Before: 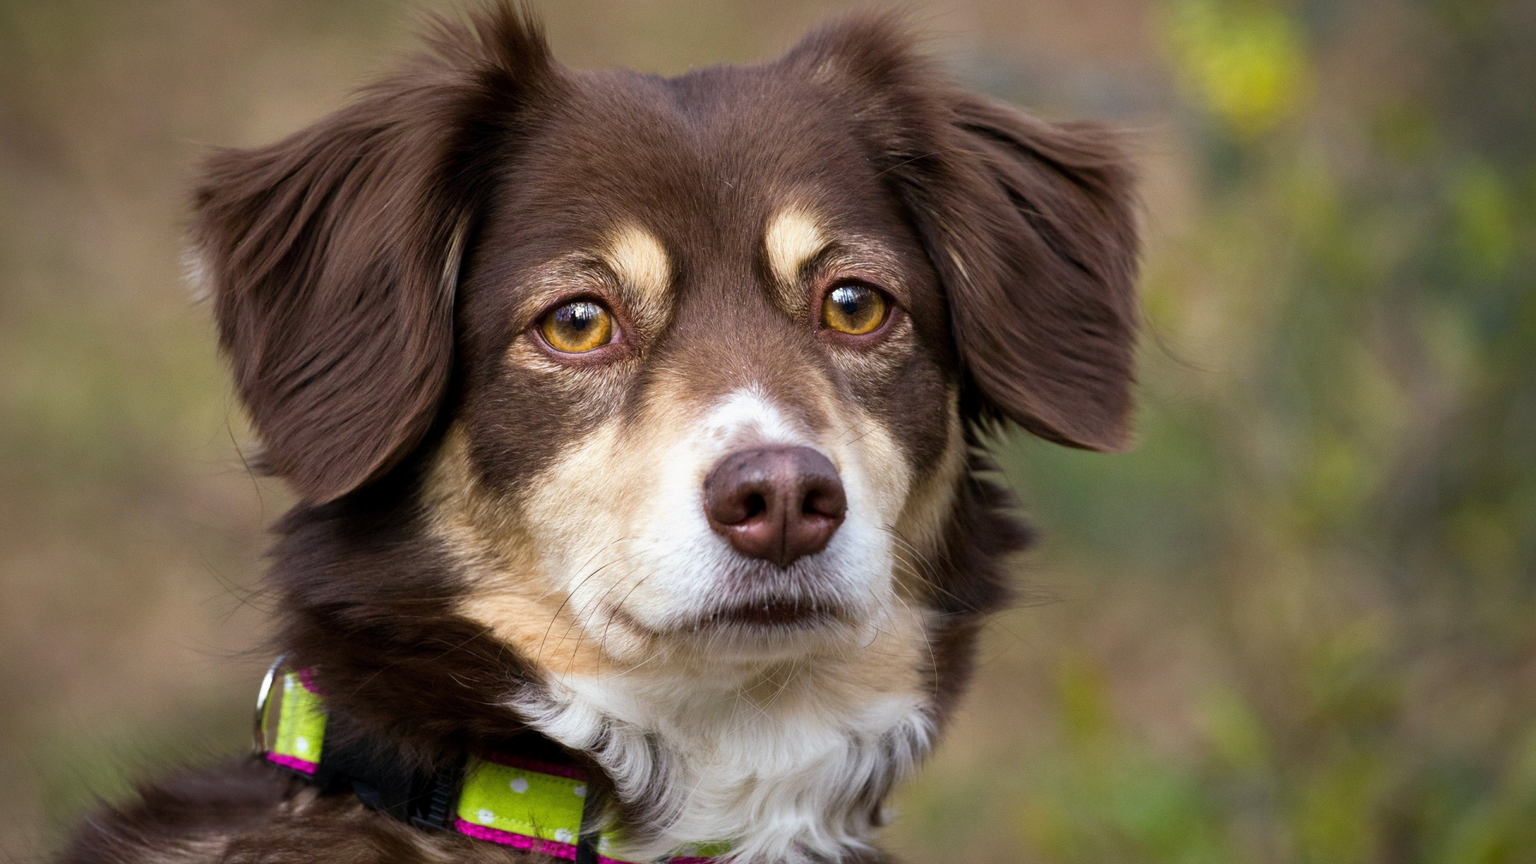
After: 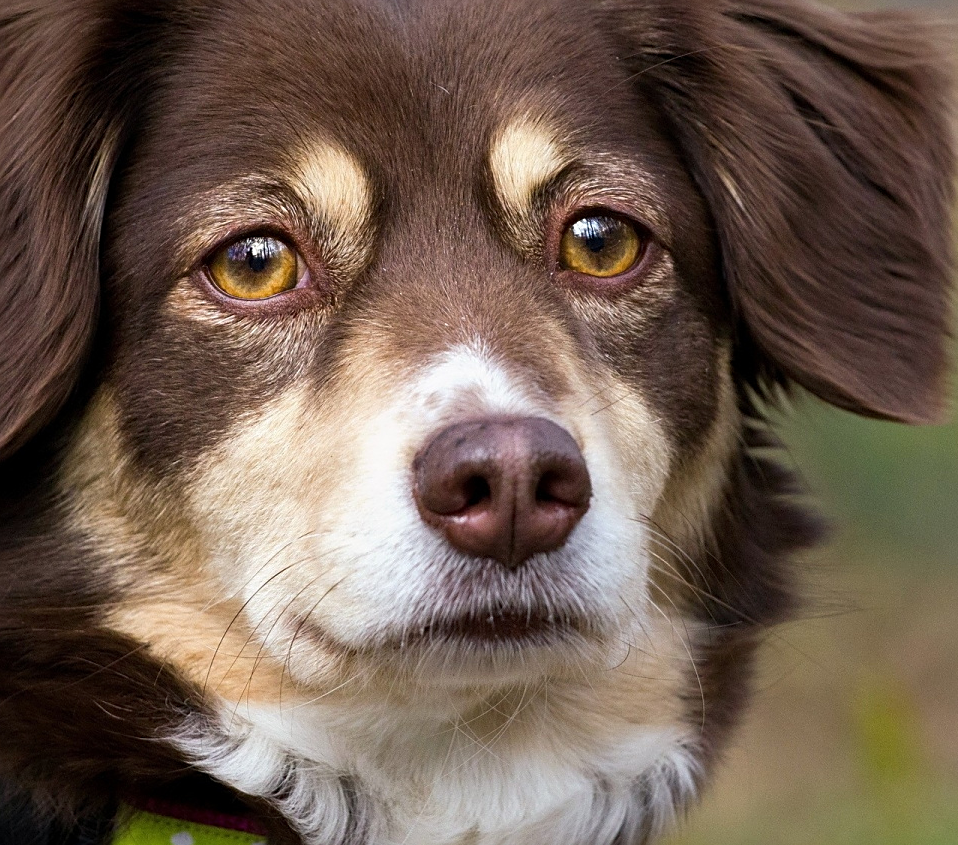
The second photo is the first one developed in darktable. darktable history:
crop and rotate: angle 0.021°, left 24.325%, top 13.087%, right 25.708%, bottom 8.617%
sharpen: on, module defaults
